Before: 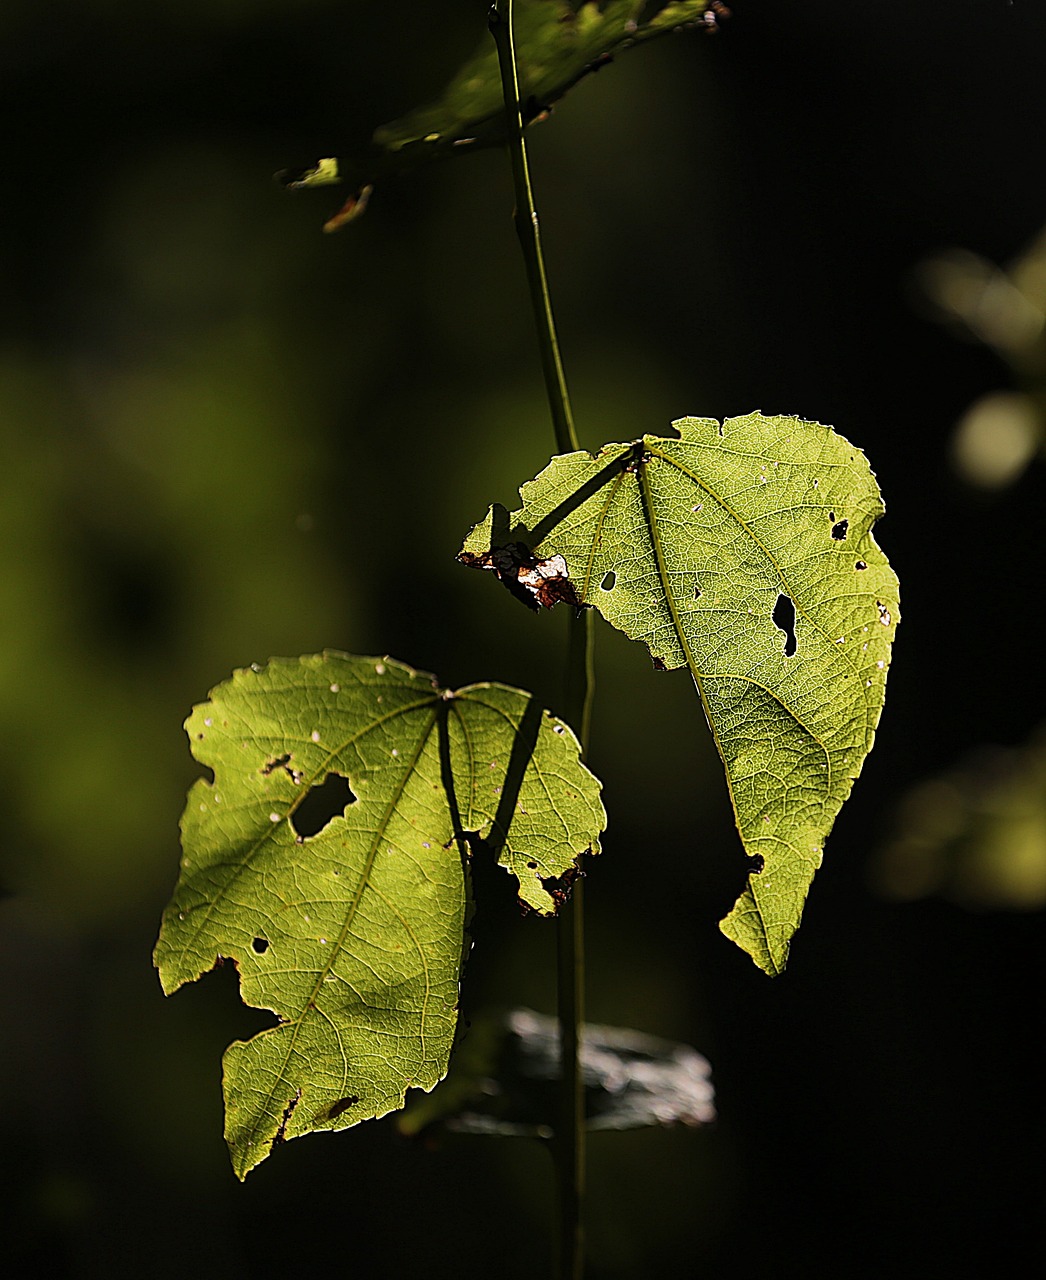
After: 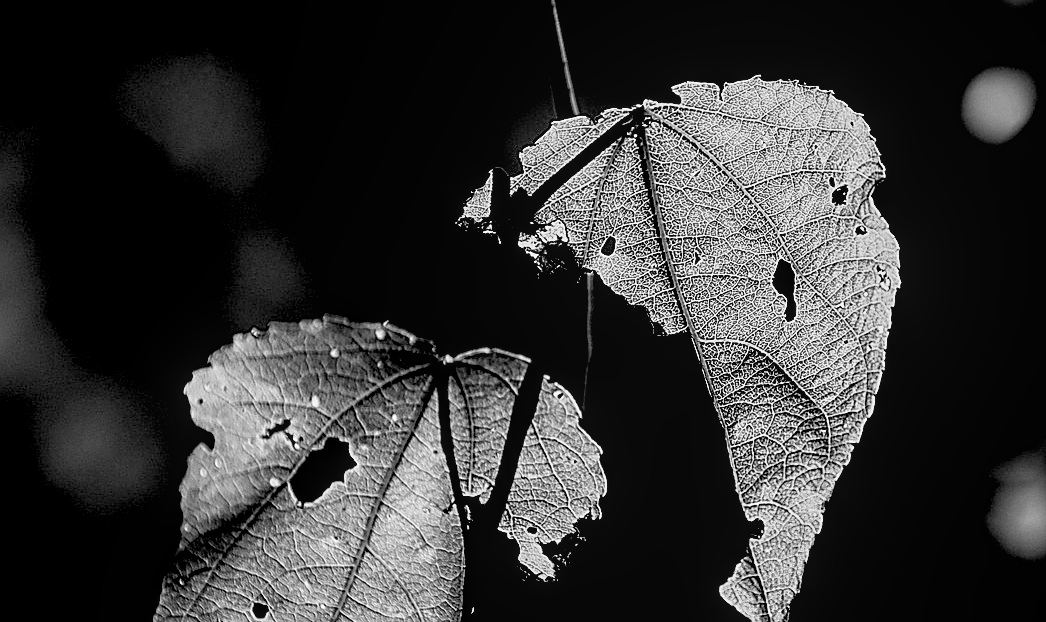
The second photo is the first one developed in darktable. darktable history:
base curve: curves: ch0 [(0, 0) (0.579, 0.807) (1, 1)]
crop and rotate: top 26.24%, bottom 25.11%
sharpen: on, module defaults
exposure: black level correction 0.045, exposure -0.228 EV, compensate highlight preservation false
local contrast: on, module defaults
color zones: curves: ch1 [(0, -0.014) (0.143, -0.013) (0.286, -0.013) (0.429, -0.016) (0.571, -0.019) (0.714, -0.015) (0.857, 0.002) (1, -0.014)]
